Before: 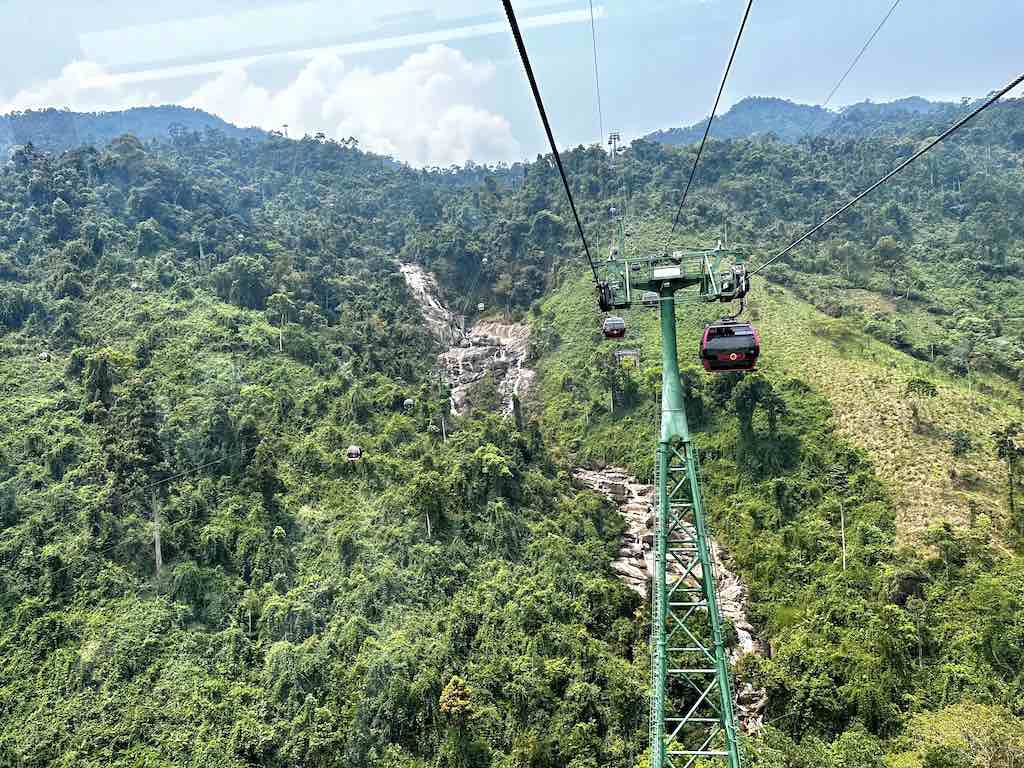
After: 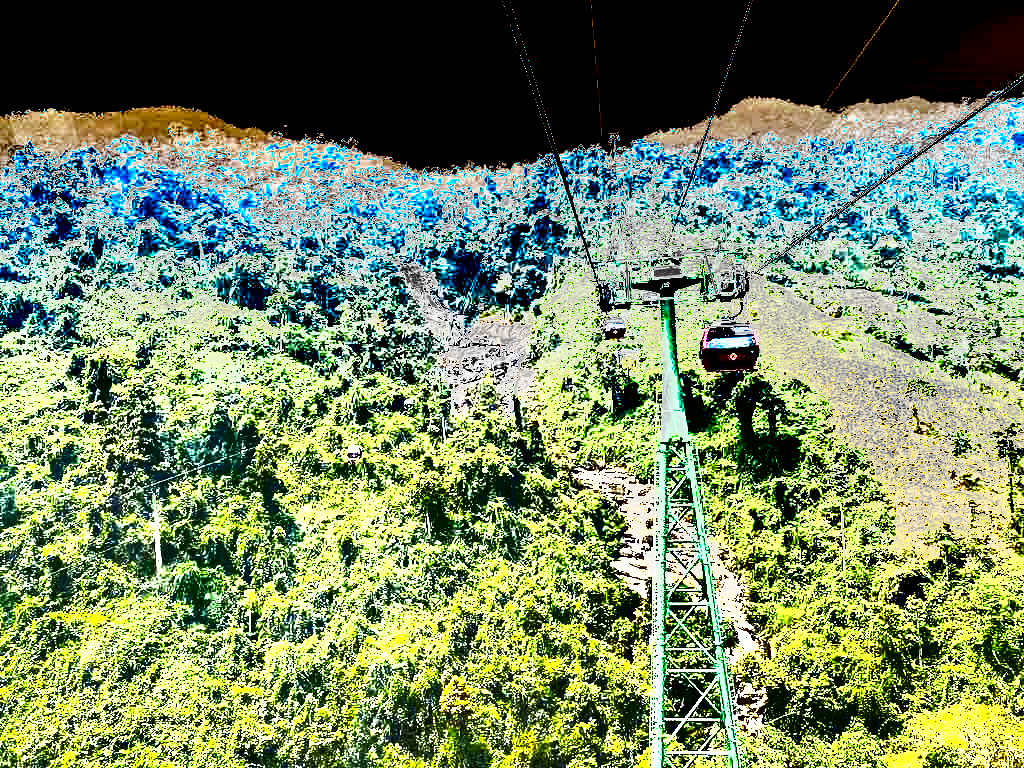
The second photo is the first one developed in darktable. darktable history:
color balance rgb: perceptual saturation grading › global saturation 25%, perceptual brilliance grading › global brilliance 35%, perceptual brilliance grading › highlights 50%, perceptual brilliance grading › mid-tones 60%, perceptual brilliance grading › shadows 35%, global vibrance 20%
contrast brightness saturation: saturation -0.05
shadows and highlights: soften with gaussian
color contrast: green-magenta contrast 0.85, blue-yellow contrast 1.25, unbound 0
